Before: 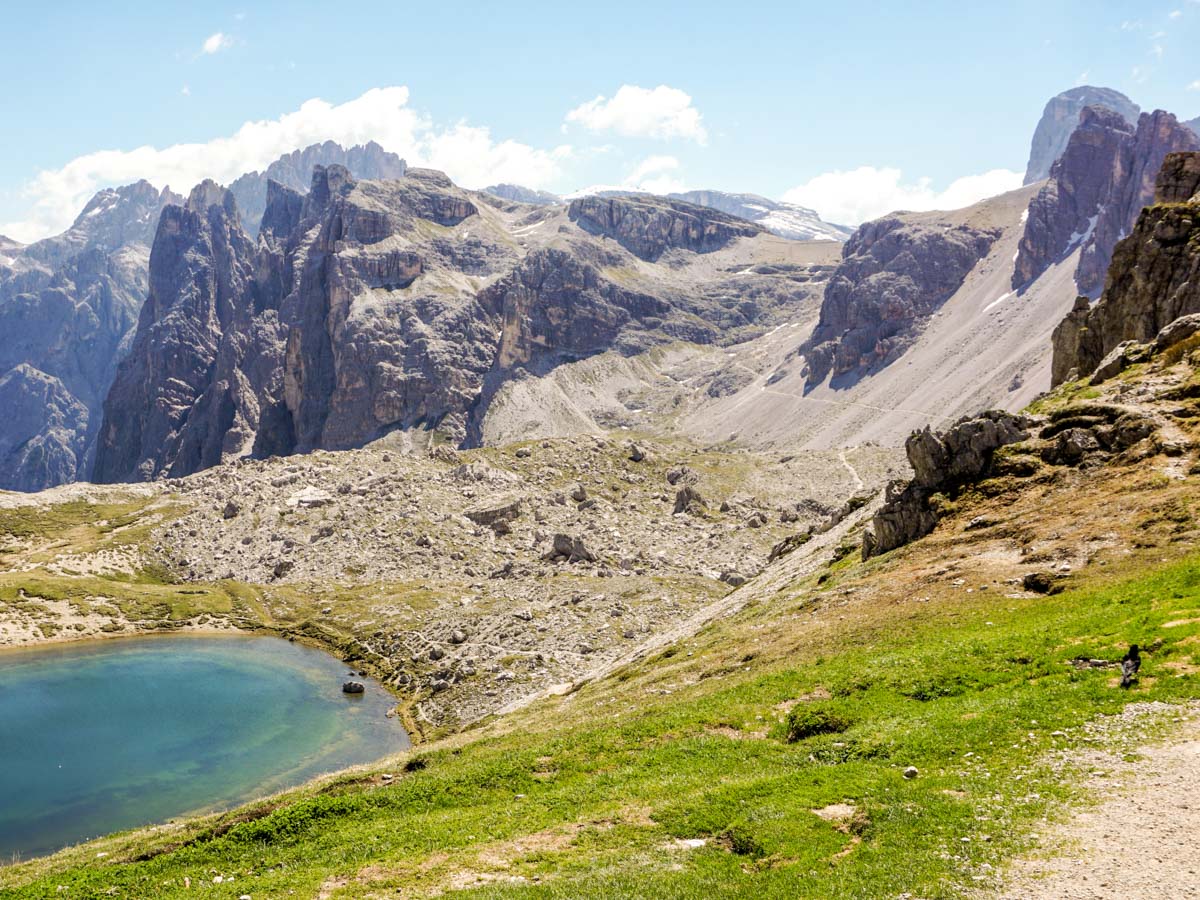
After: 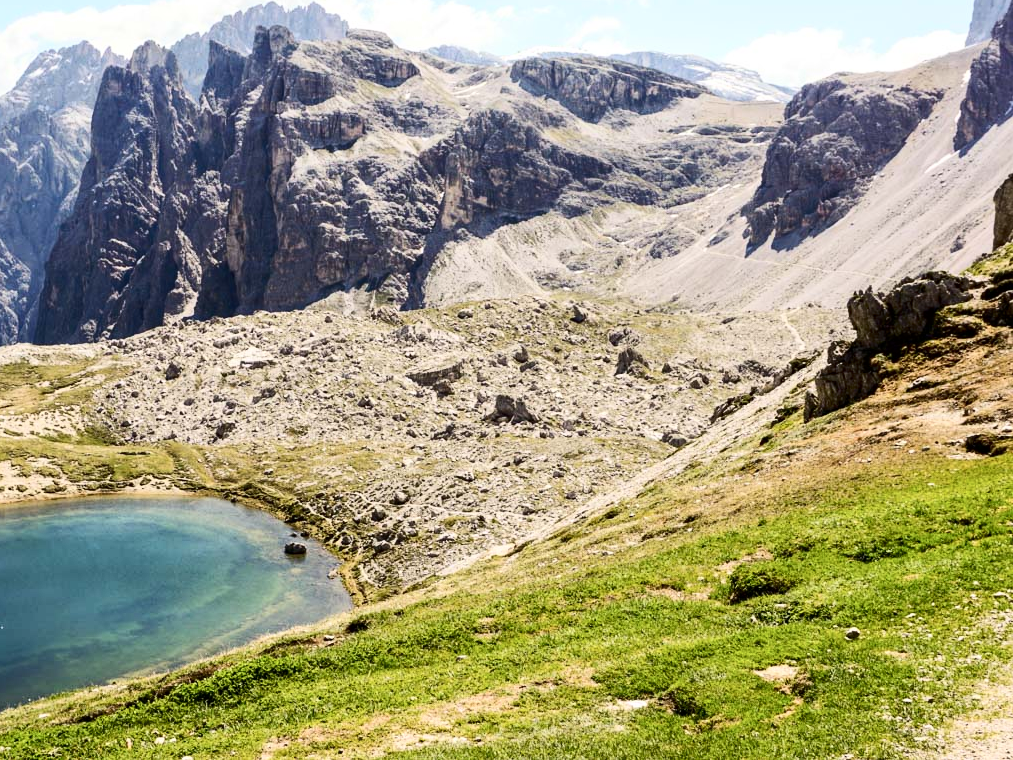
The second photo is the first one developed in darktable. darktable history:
contrast brightness saturation: contrast 0.28
crop and rotate: left 4.842%, top 15.51%, right 10.668%
